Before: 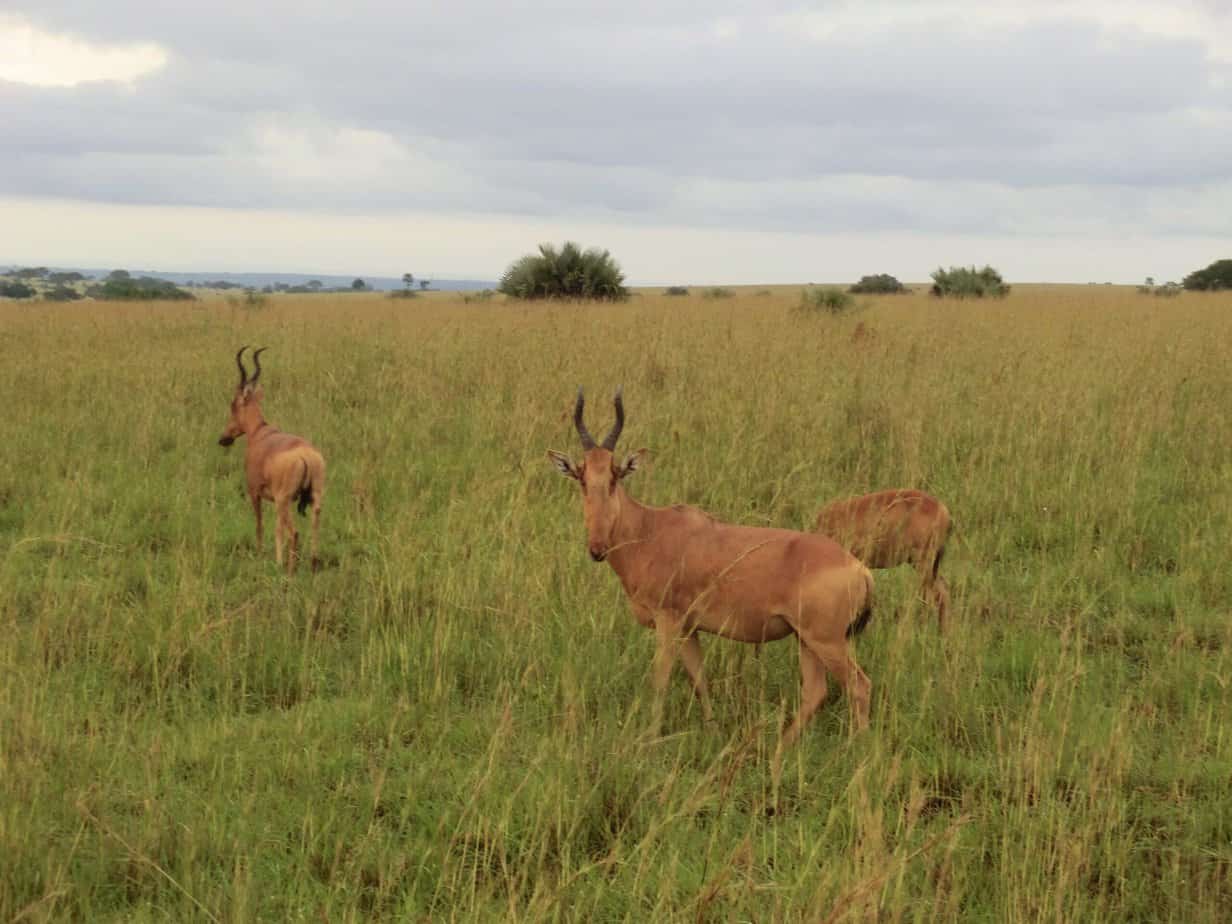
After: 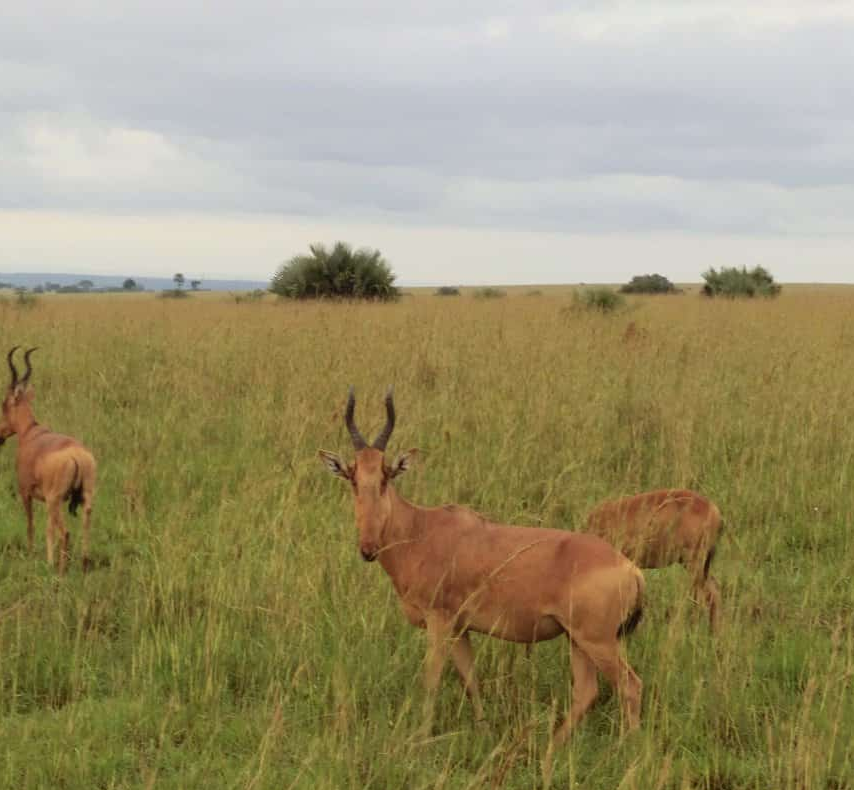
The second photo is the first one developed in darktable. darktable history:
crop: left 18.595%, right 12.056%, bottom 14.404%
